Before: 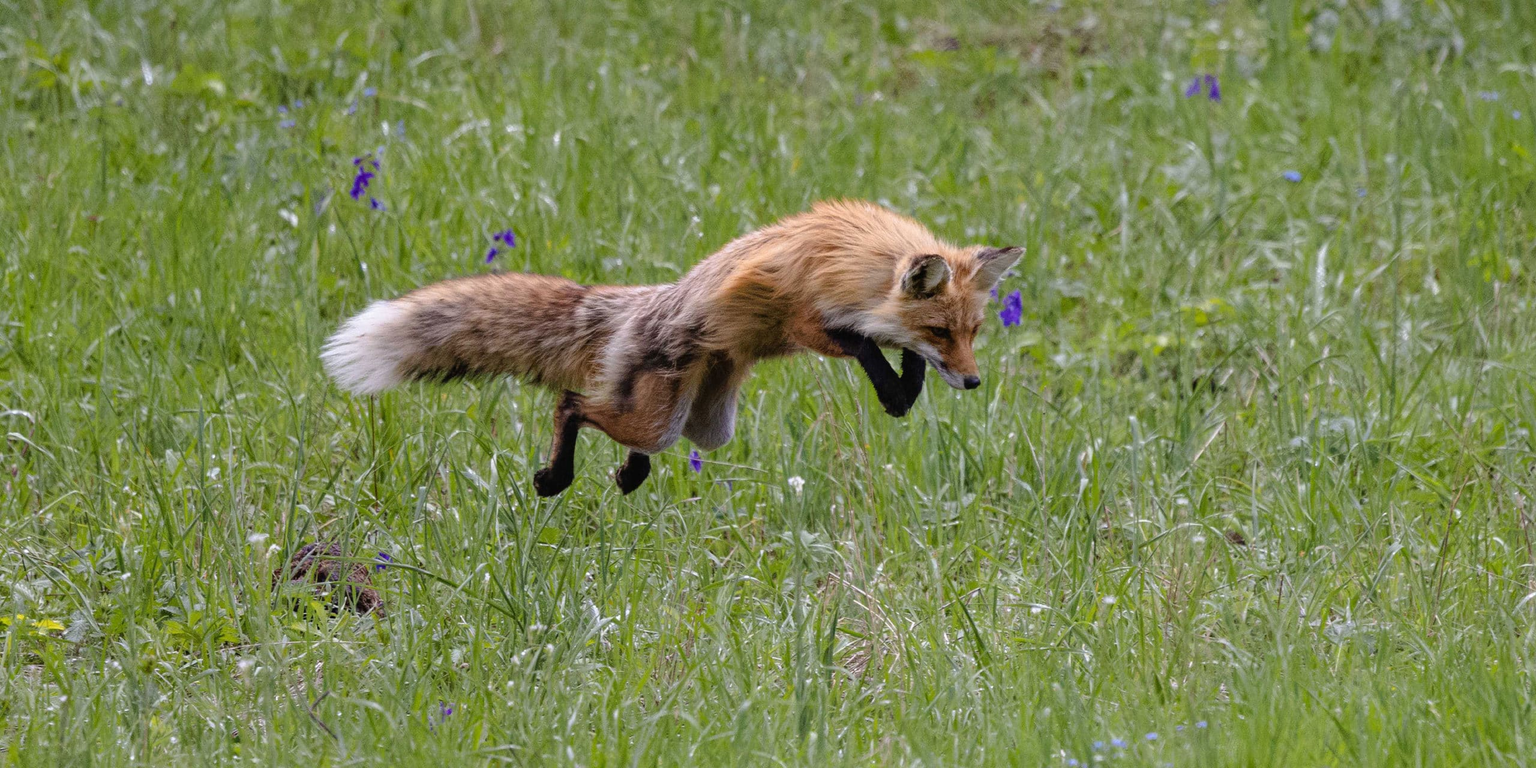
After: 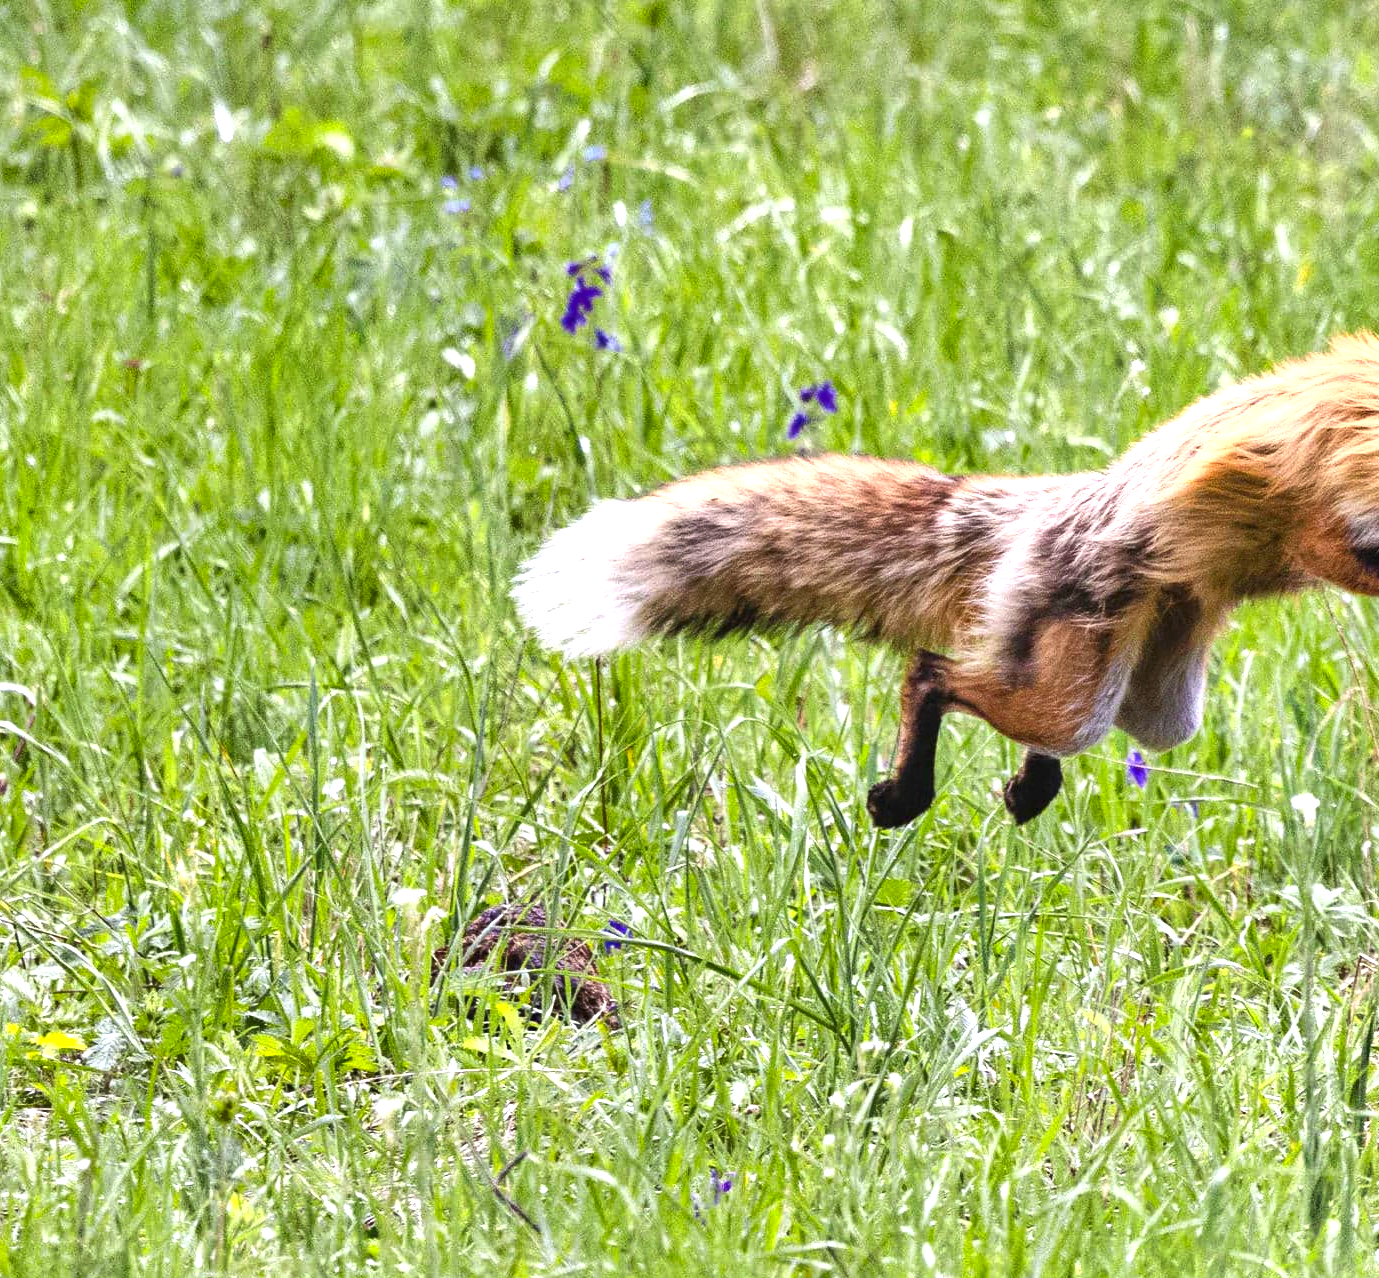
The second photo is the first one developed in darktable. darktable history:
crop: left 0.892%, right 45.236%, bottom 0.087%
contrast brightness saturation: saturation 0.126
exposure: black level correction 0, exposure 1.459 EV, compensate highlight preservation false
shadows and highlights: highlights color adjustment 0.304%, soften with gaussian
